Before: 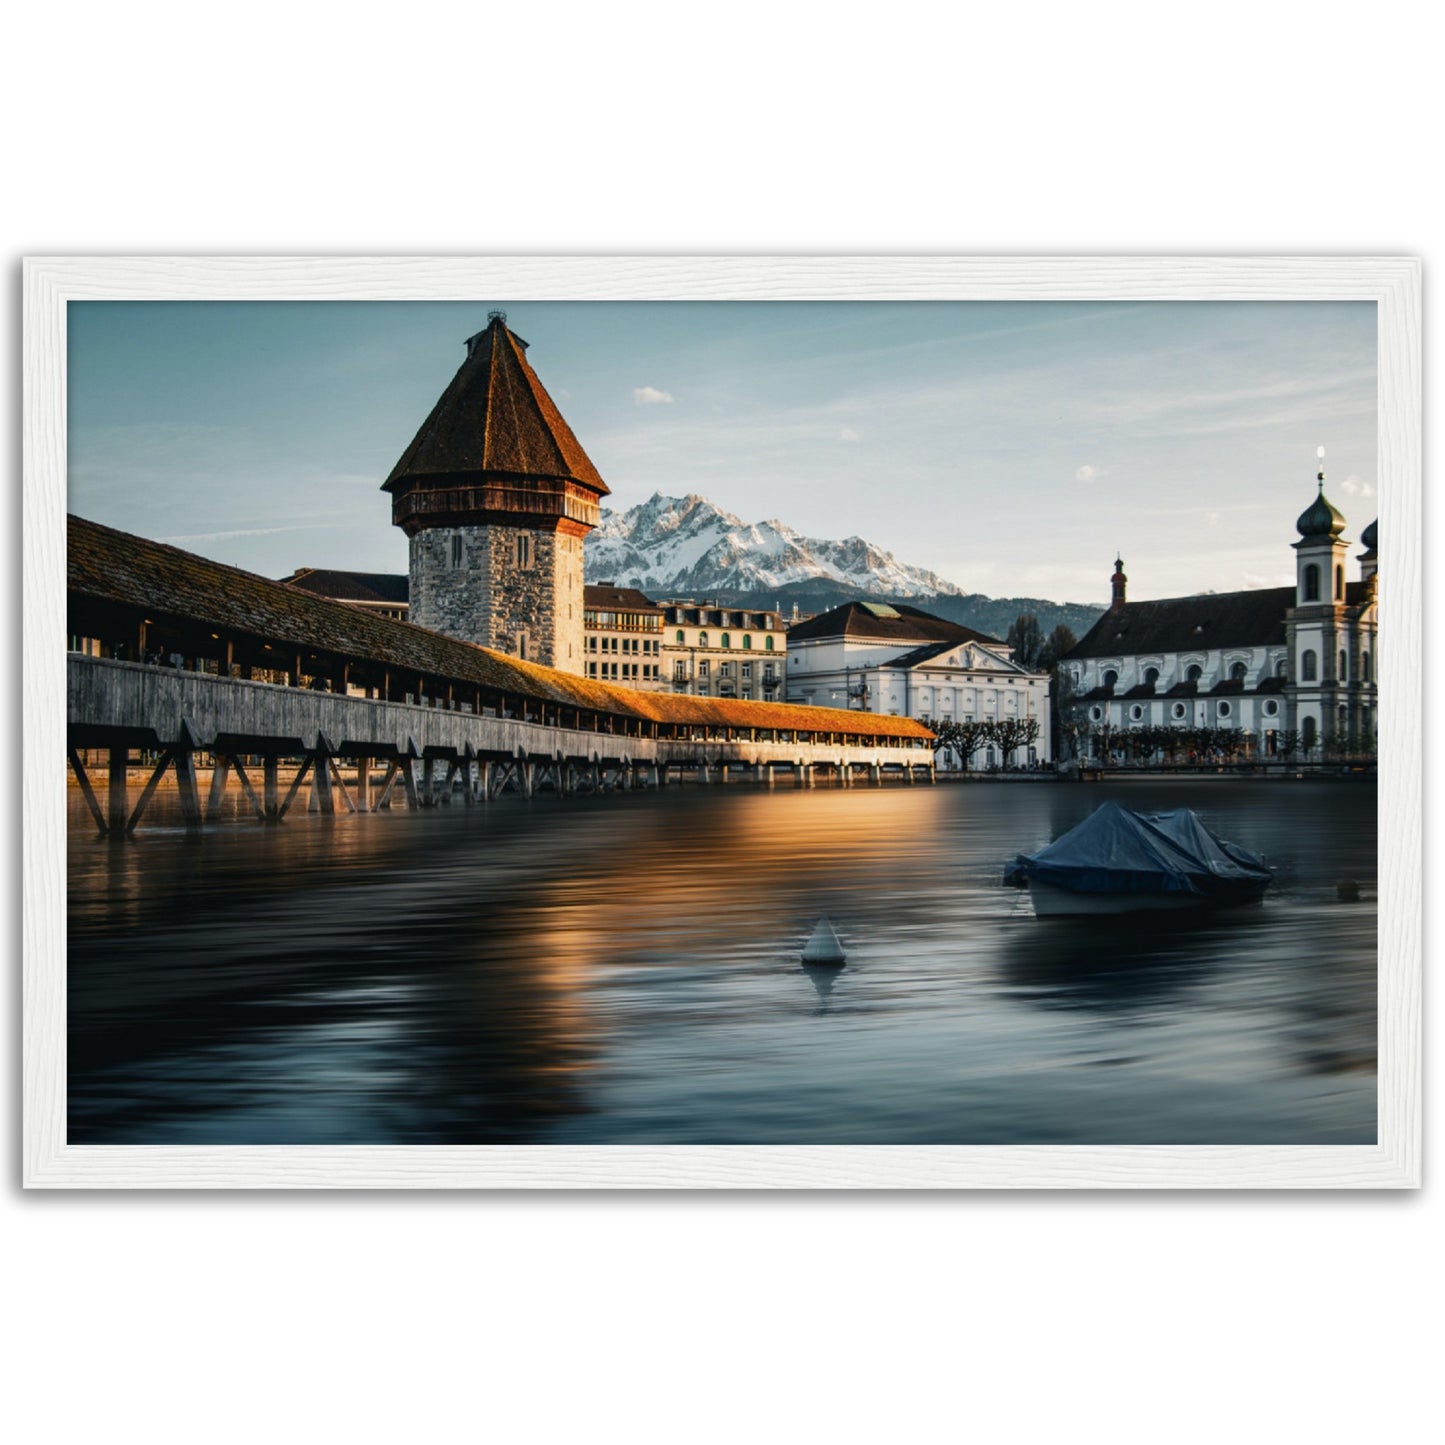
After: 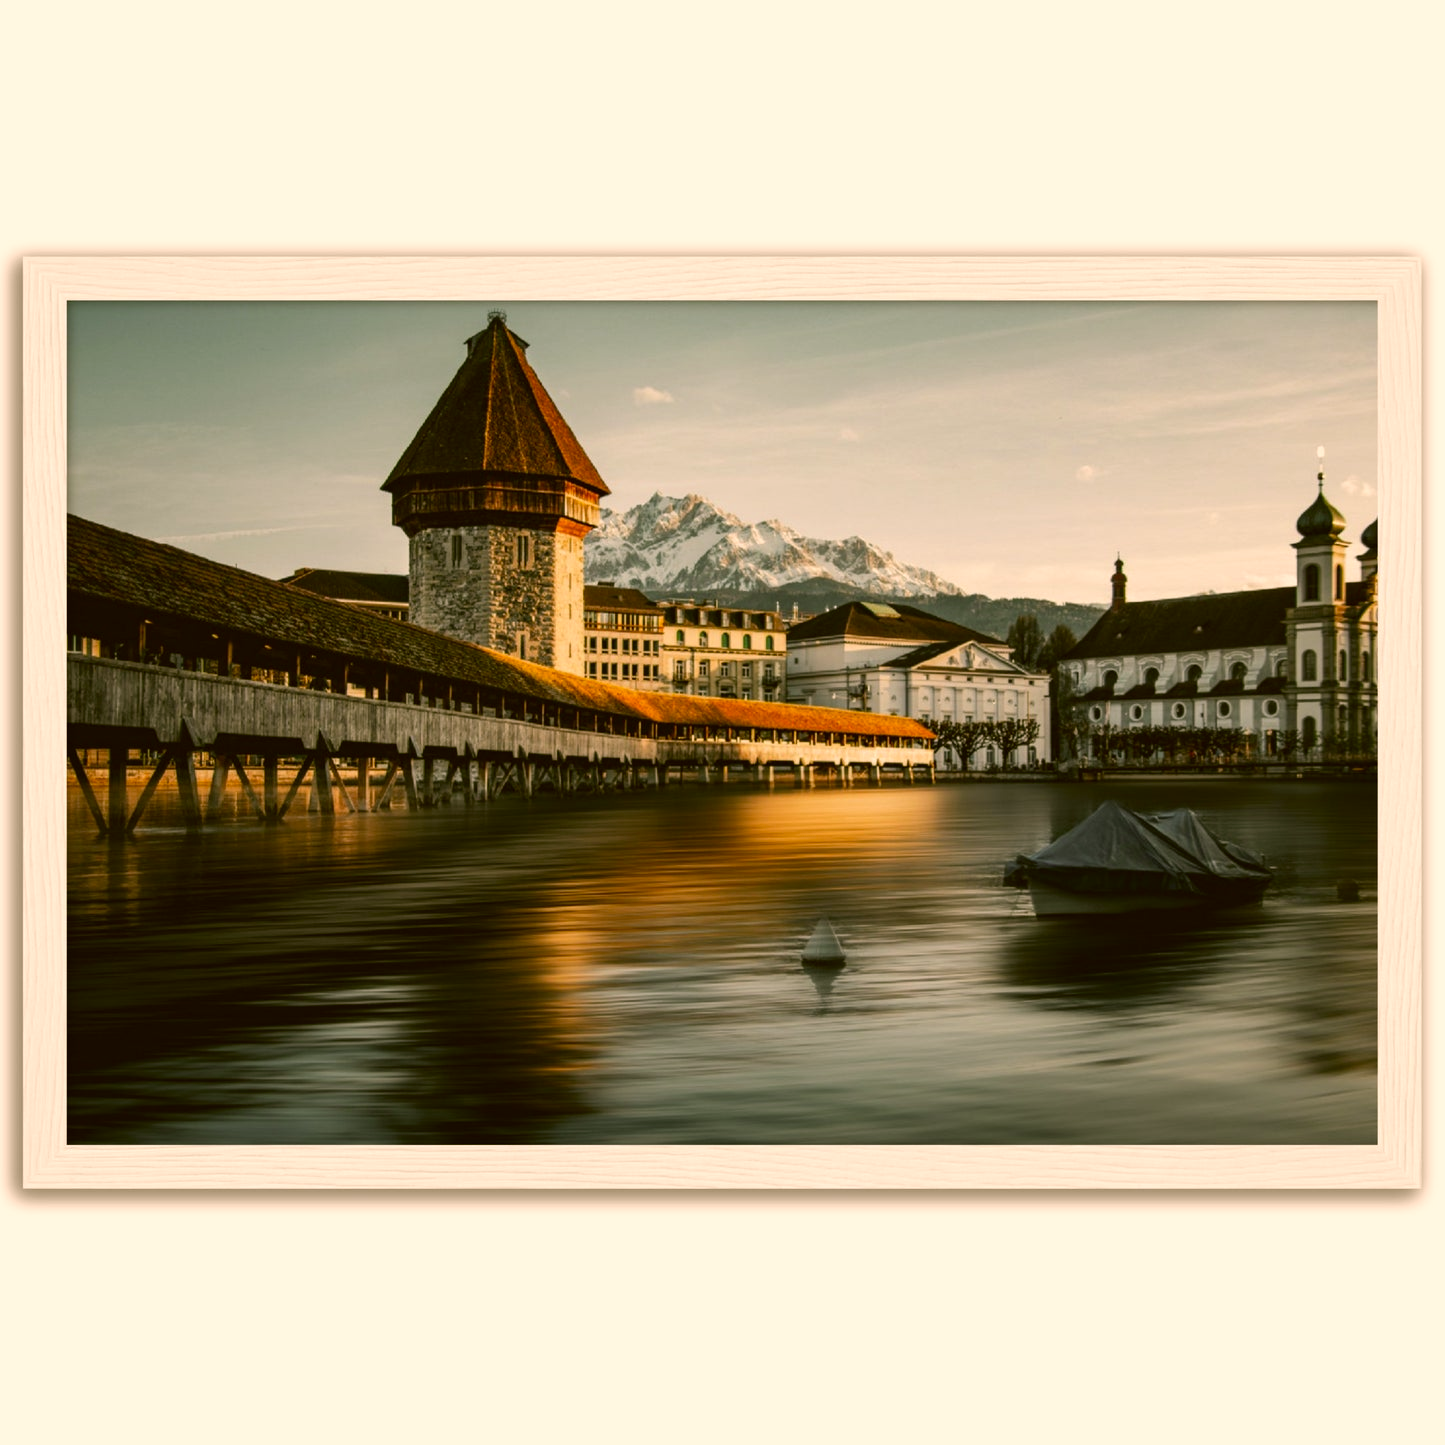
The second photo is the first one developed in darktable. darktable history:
color correction: highlights a* 8.89, highlights b* 15.69, shadows a* -0.483, shadows b* 26.52
